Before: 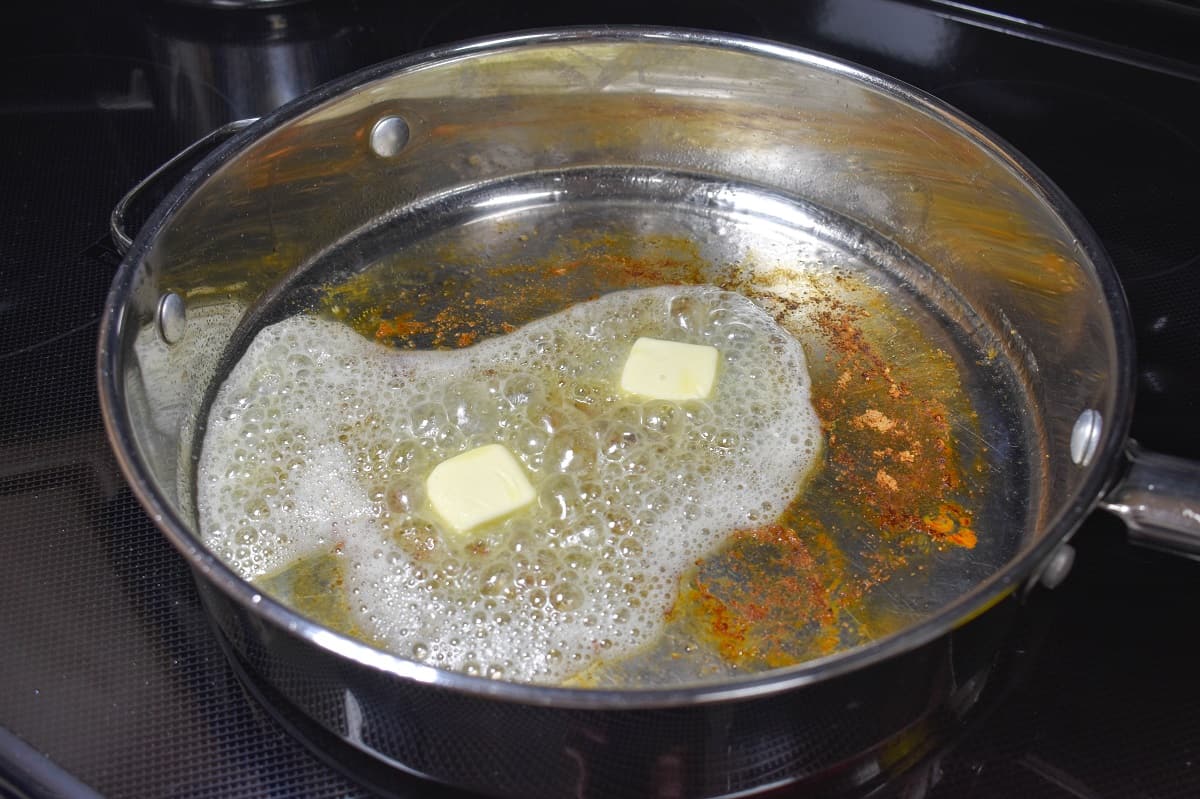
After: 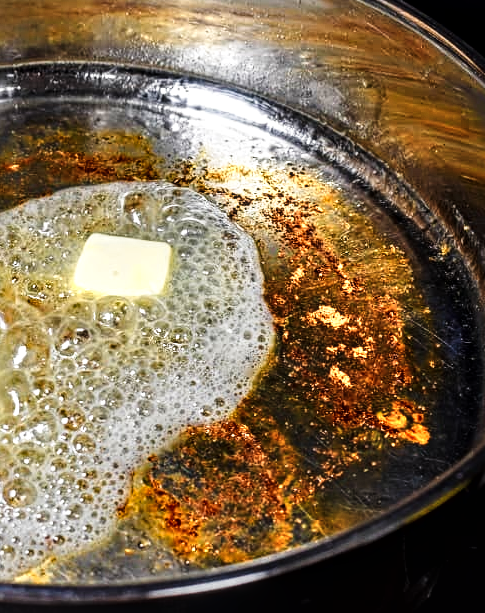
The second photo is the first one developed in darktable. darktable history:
crop: left 45.608%, top 13.092%, right 13.971%, bottom 10.097%
sharpen: radius 4.894
contrast brightness saturation: brightness -0.093
tone curve: curves: ch0 [(0, 0.023) (0.137, 0.069) (0.249, 0.163) (0.487, 0.491) (0.778, 0.858) (0.896, 0.94) (1, 0.988)]; ch1 [(0, 0) (0.396, 0.369) (0.483, 0.459) (0.498, 0.5) (0.515, 0.517) (0.562, 0.6) (0.611, 0.667) (0.692, 0.744) (0.798, 0.863) (1, 1)]; ch2 [(0, 0) (0.426, 0.398) (0.483, 0.481) (0.503, 0.503) (0.526, 0.527) (0.549, 0.59) (0.62, 0.666) (0.705, 0.755) (0.985, 0.966)], preserve colors none
local contrast: highlights 24%, detail 130%
tone equalizer: edges refinement/feathering 500, mask exposure compensation -1.57 EV, preserve details no
exposure: black level correction 0.011, compensate highlight preservation false
color zones: curves: ch0 [(0.018, 0.548) (0.197, 0.654) (0.425, 0.447) (0.605, 0.658) (0.732, 0.579)]; ch1 [(0.105, 0.531) (0.224, 0.531) (0.386, 0.39) (0.618, 0.456) (0.732, 0.456) (0.956, 0.421)]; ch2 [(0.039, 0.583) (0.215, 0.465) (0.399, 0.544) (0.465, 0.548) (0.614, 0.447) (0.724, 0.43) (0.882, 0.623) (0.956, 0.632)]
